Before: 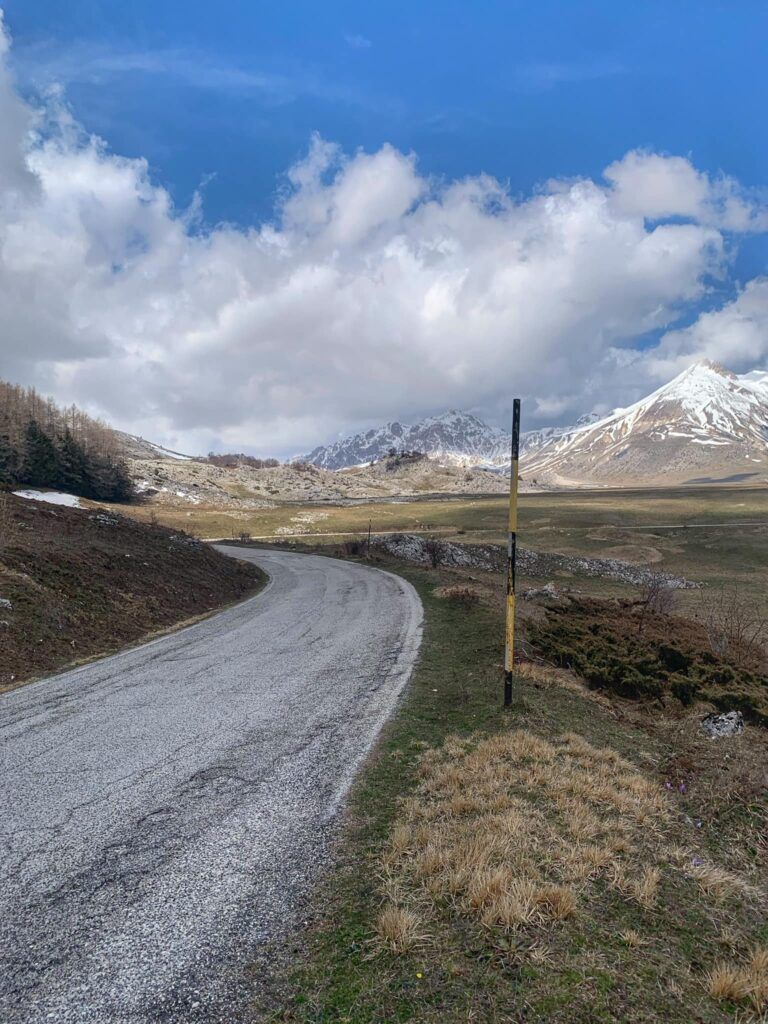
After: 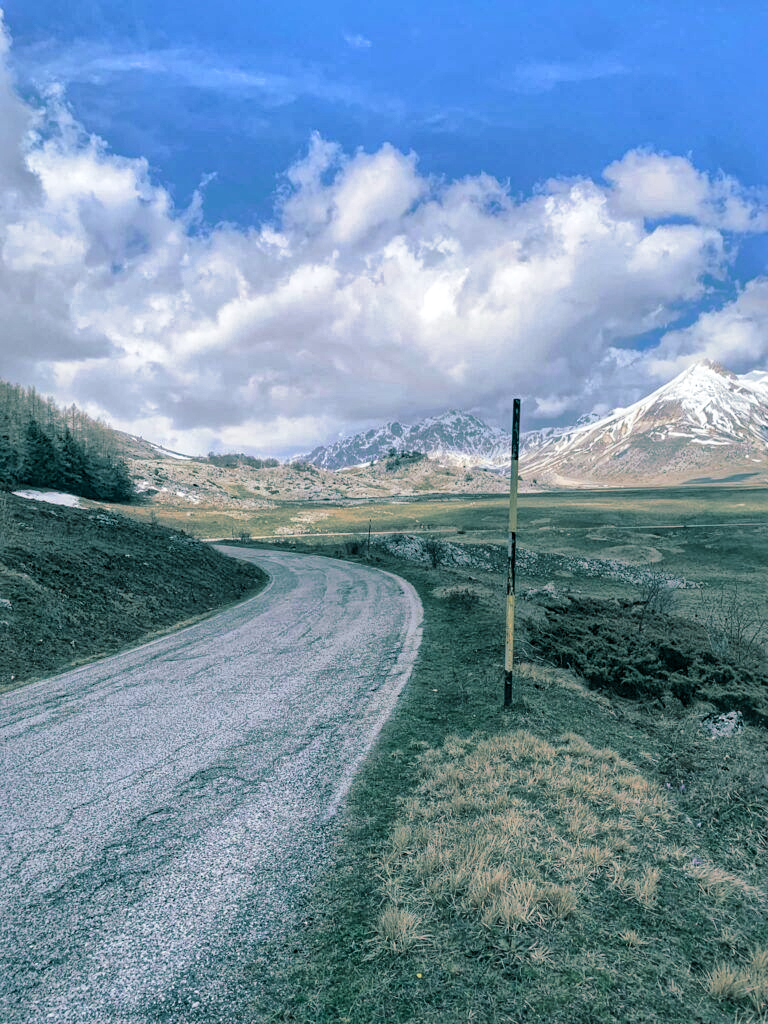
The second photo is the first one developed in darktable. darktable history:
split-toning: shadows › hue 186.43°, highlights › hue 49.29°, compress 30.29%
global tonemap: drago (1, 100), detail 1
white balance: red 0.974, blue 1.044
haze removal: compatibility mode true, adaptive false
